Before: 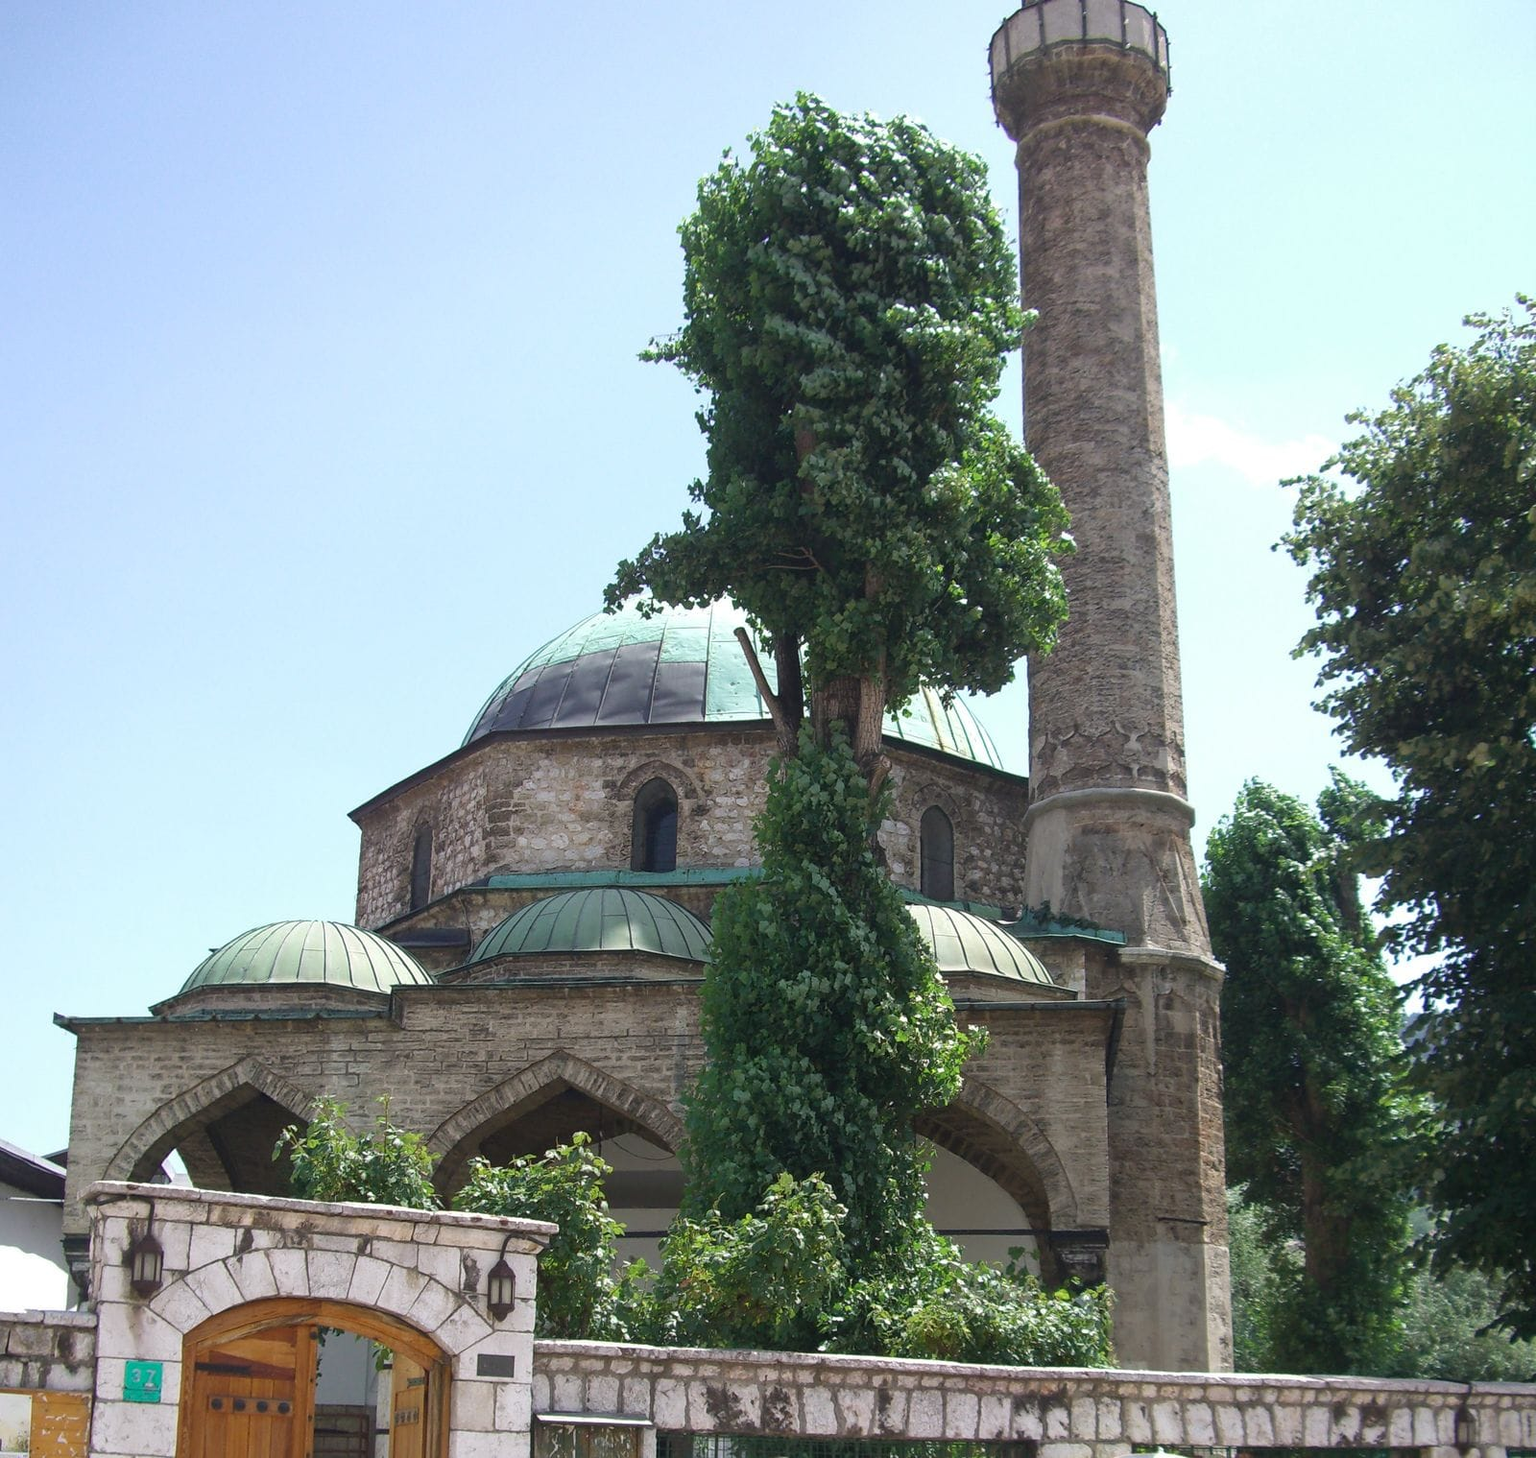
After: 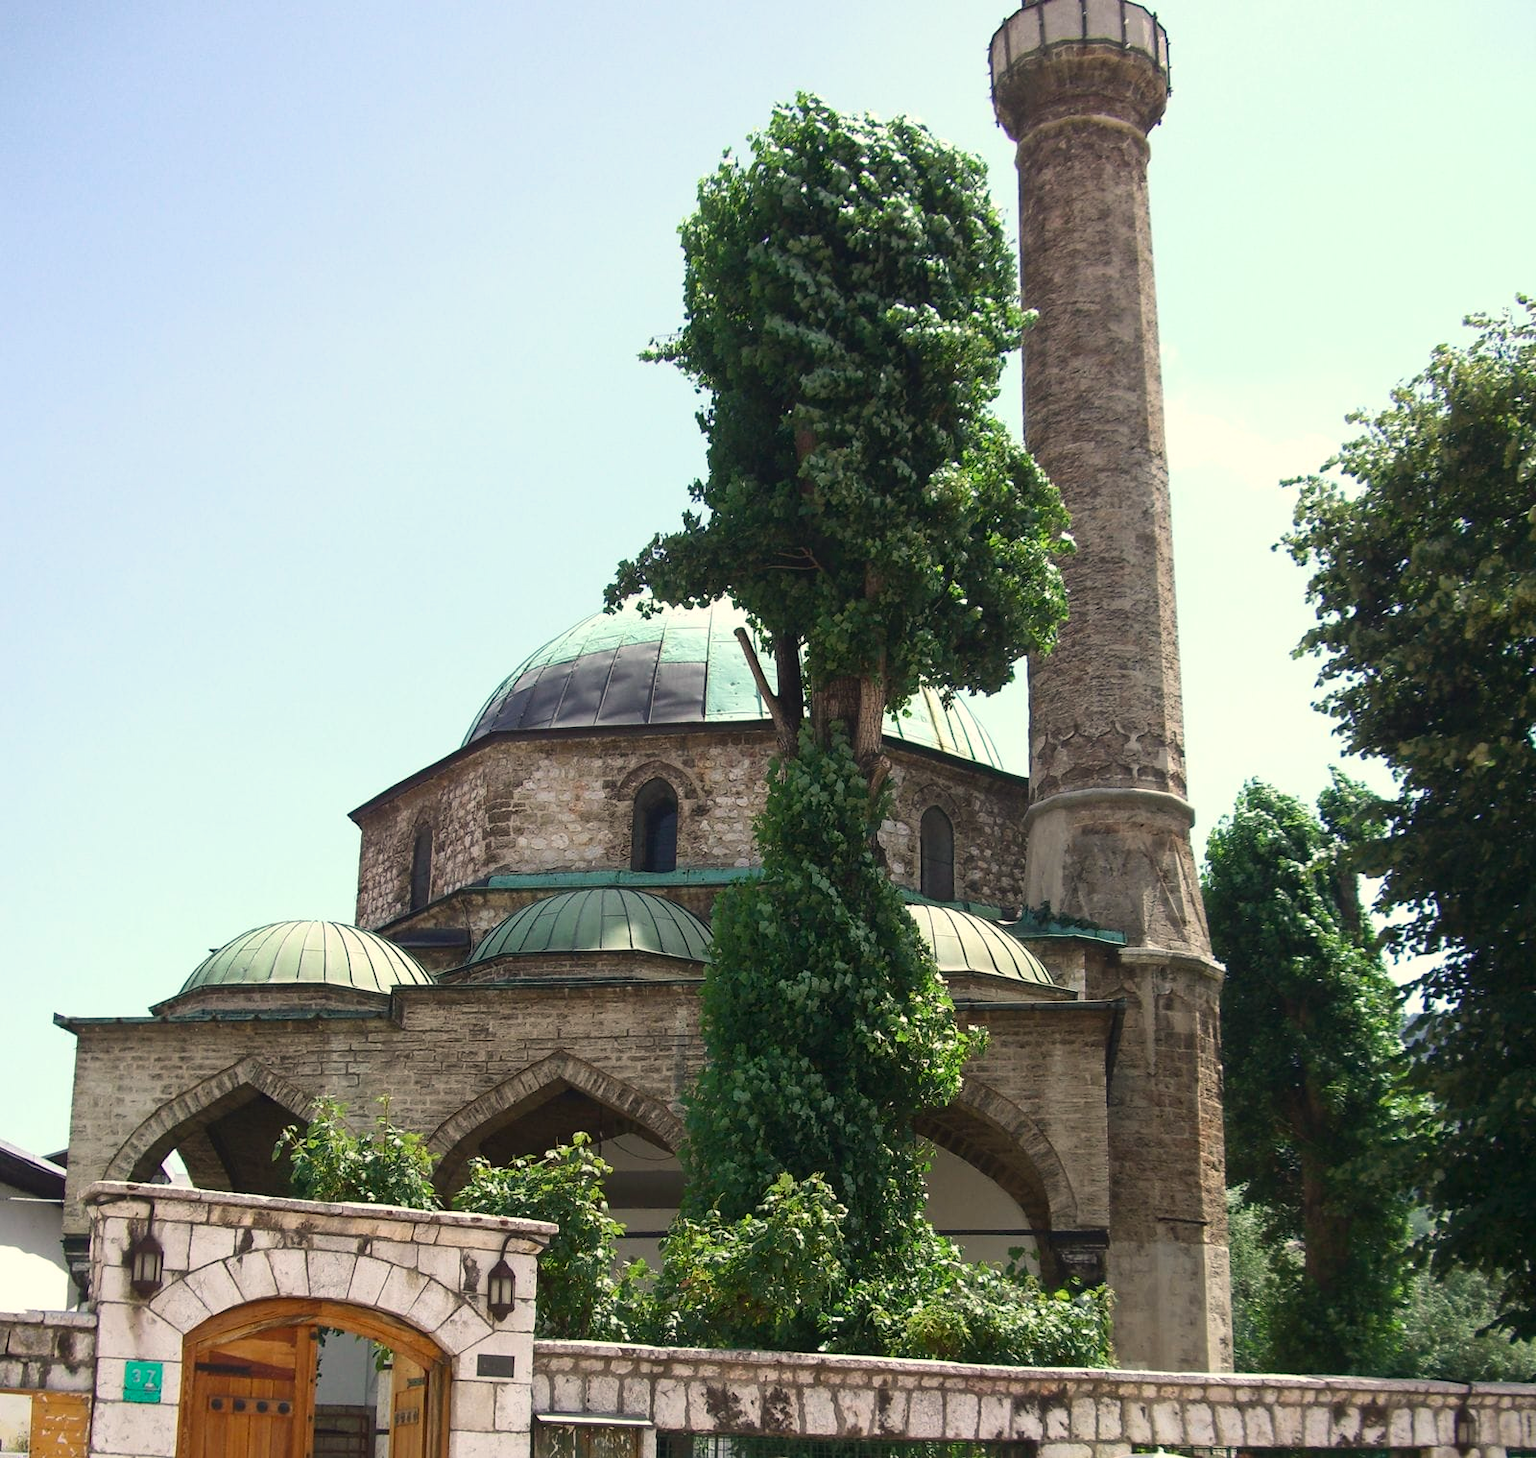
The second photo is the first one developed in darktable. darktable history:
white balance: red 1.045, blue 0.932
contrast brightness saturation: contrast 0.15, brightness -0.01, saturation 0.1
